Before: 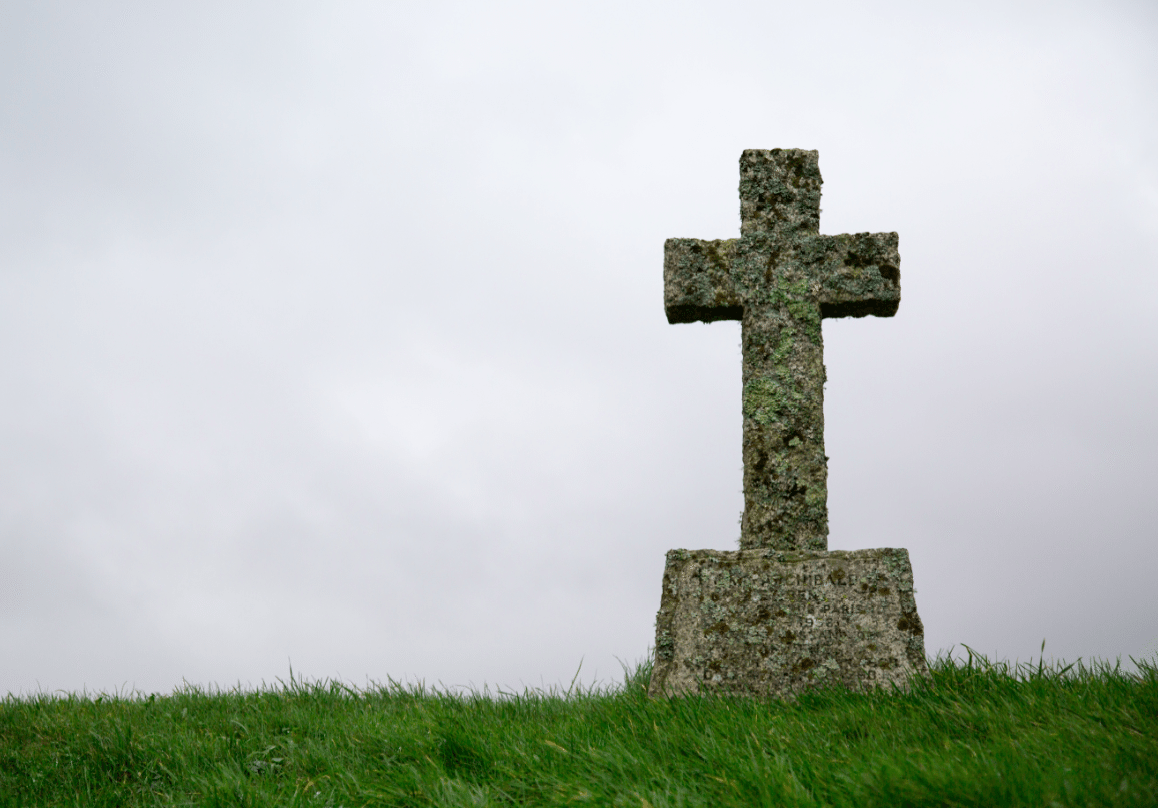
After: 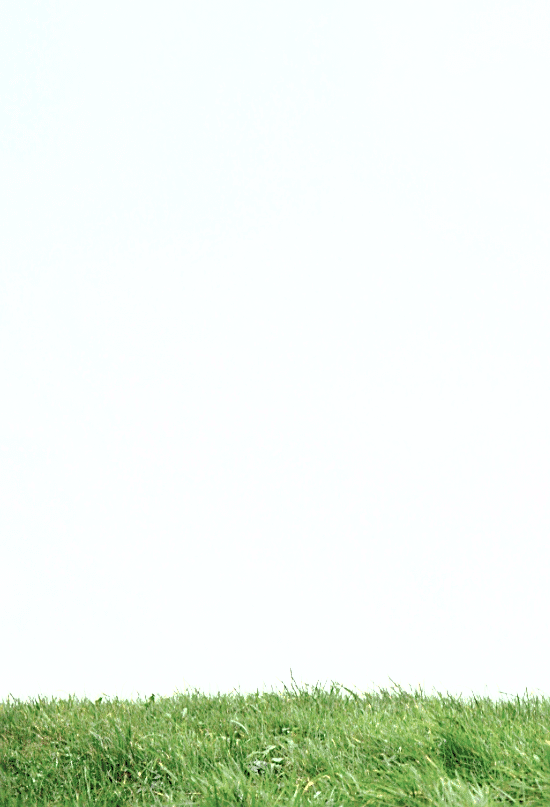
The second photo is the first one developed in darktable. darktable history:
exposure: black level correction 0, exposure 2.148 EV, compensate highlight preservation false
sharpen: amount 0.498
base curve: curves: ch0 [(0, 0) (0.235, 0.266) (0.503, 0.496) (0.786, 0.72) (1, 1)], preserve colors none
crop and rotate: left 0.023%, top 0%, right 52.447%
shadows and highlights: shadows 25.62, highlights -24.88
contrast brightness saturation: contrast 0.101, saturation -0.304
